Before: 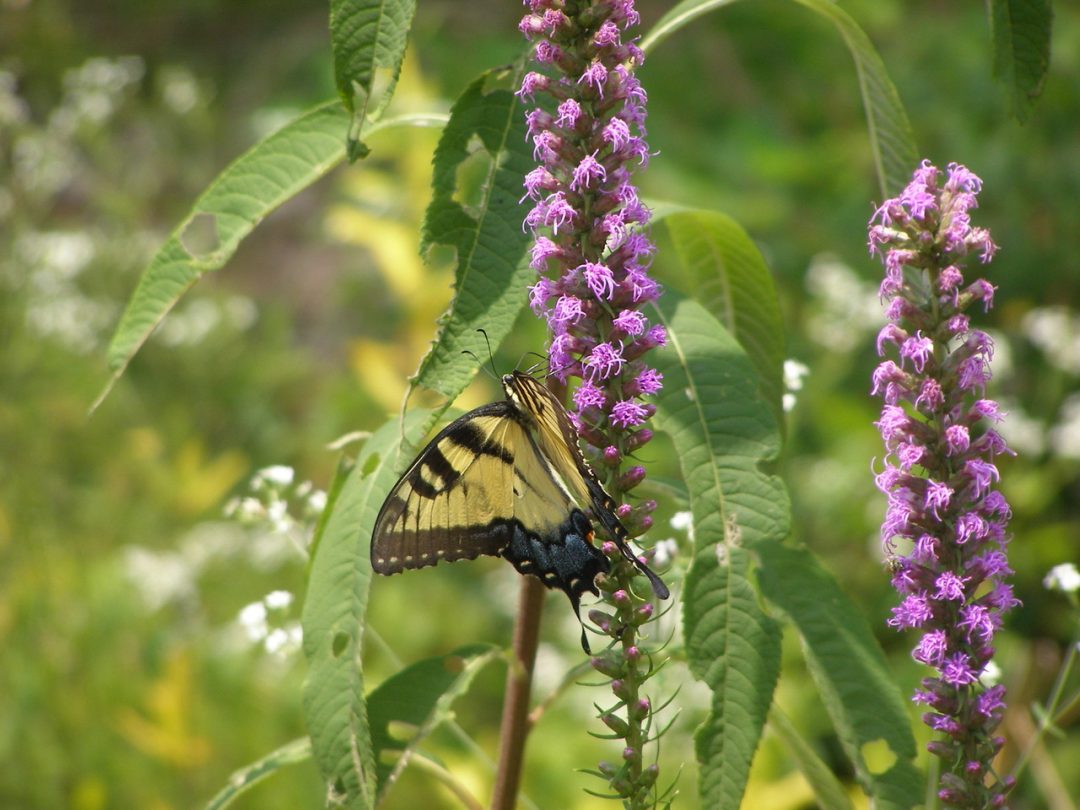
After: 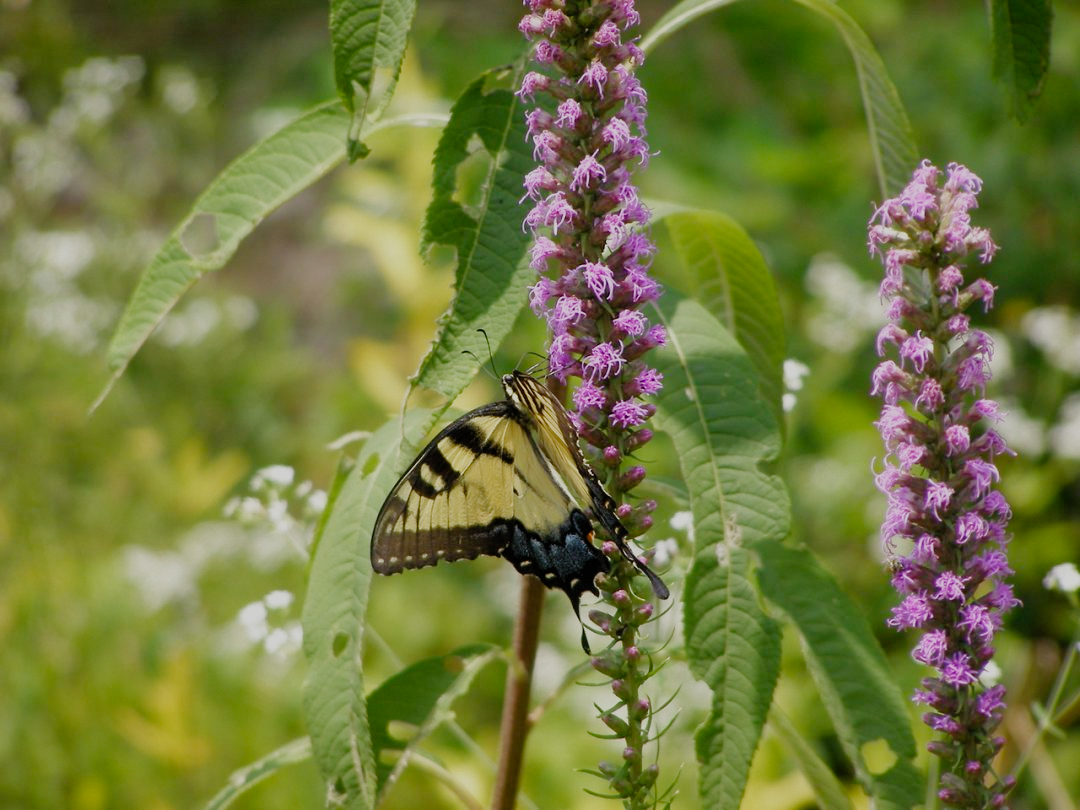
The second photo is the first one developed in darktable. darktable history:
filmic rgb: black relative exposure -6.93 EV, white relative exposure 5.58 EV, hardness 2.86, add noise in highlights 0, preserve chrominance no, color science v3 (2019), use custom middle-gray values true, contrast in highlights soft
tone equalizer: on, module defaults
